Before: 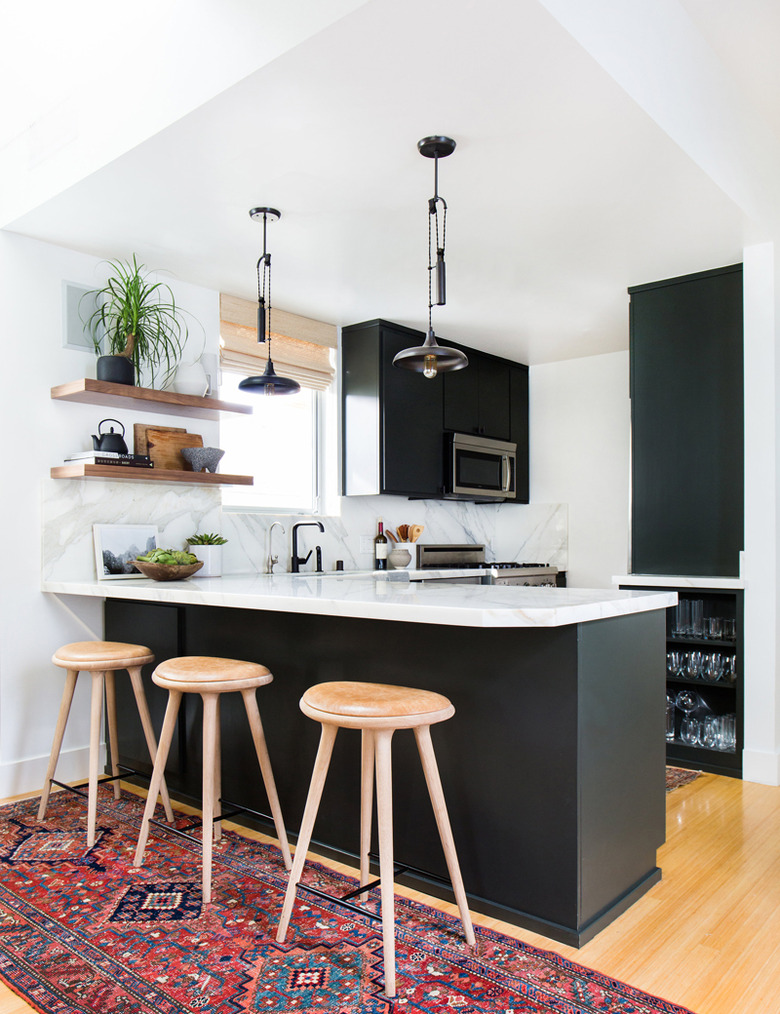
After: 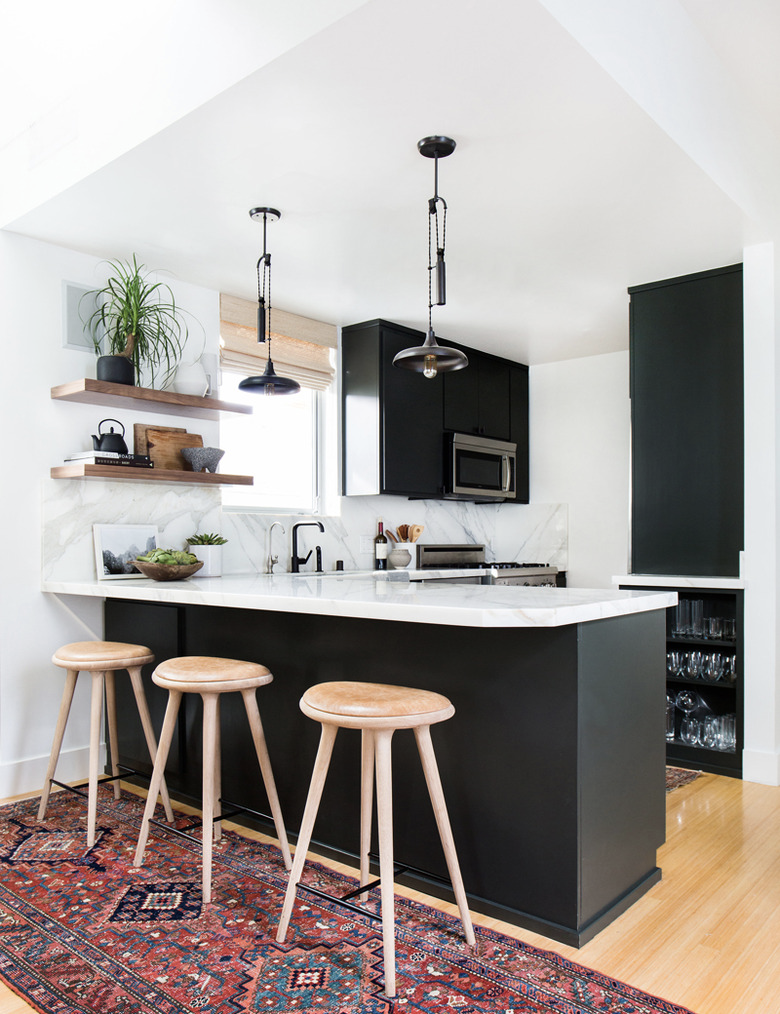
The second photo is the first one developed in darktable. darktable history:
contrast brightness saturation: contrast 0.063, brightness -0.013, saturation -0.237
